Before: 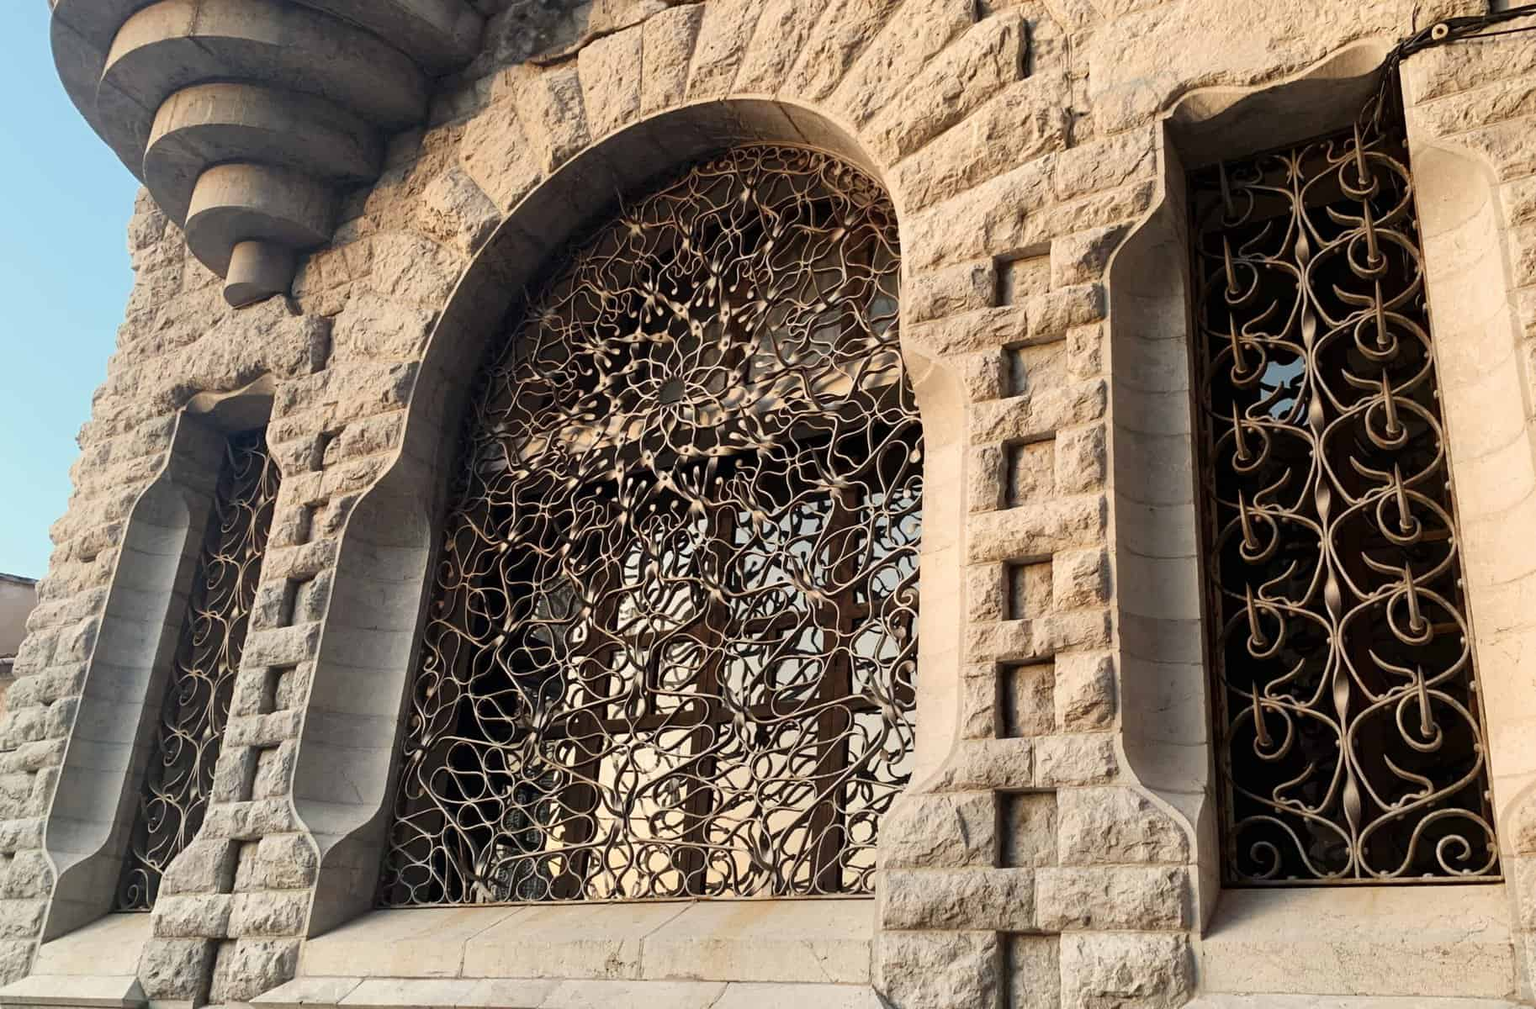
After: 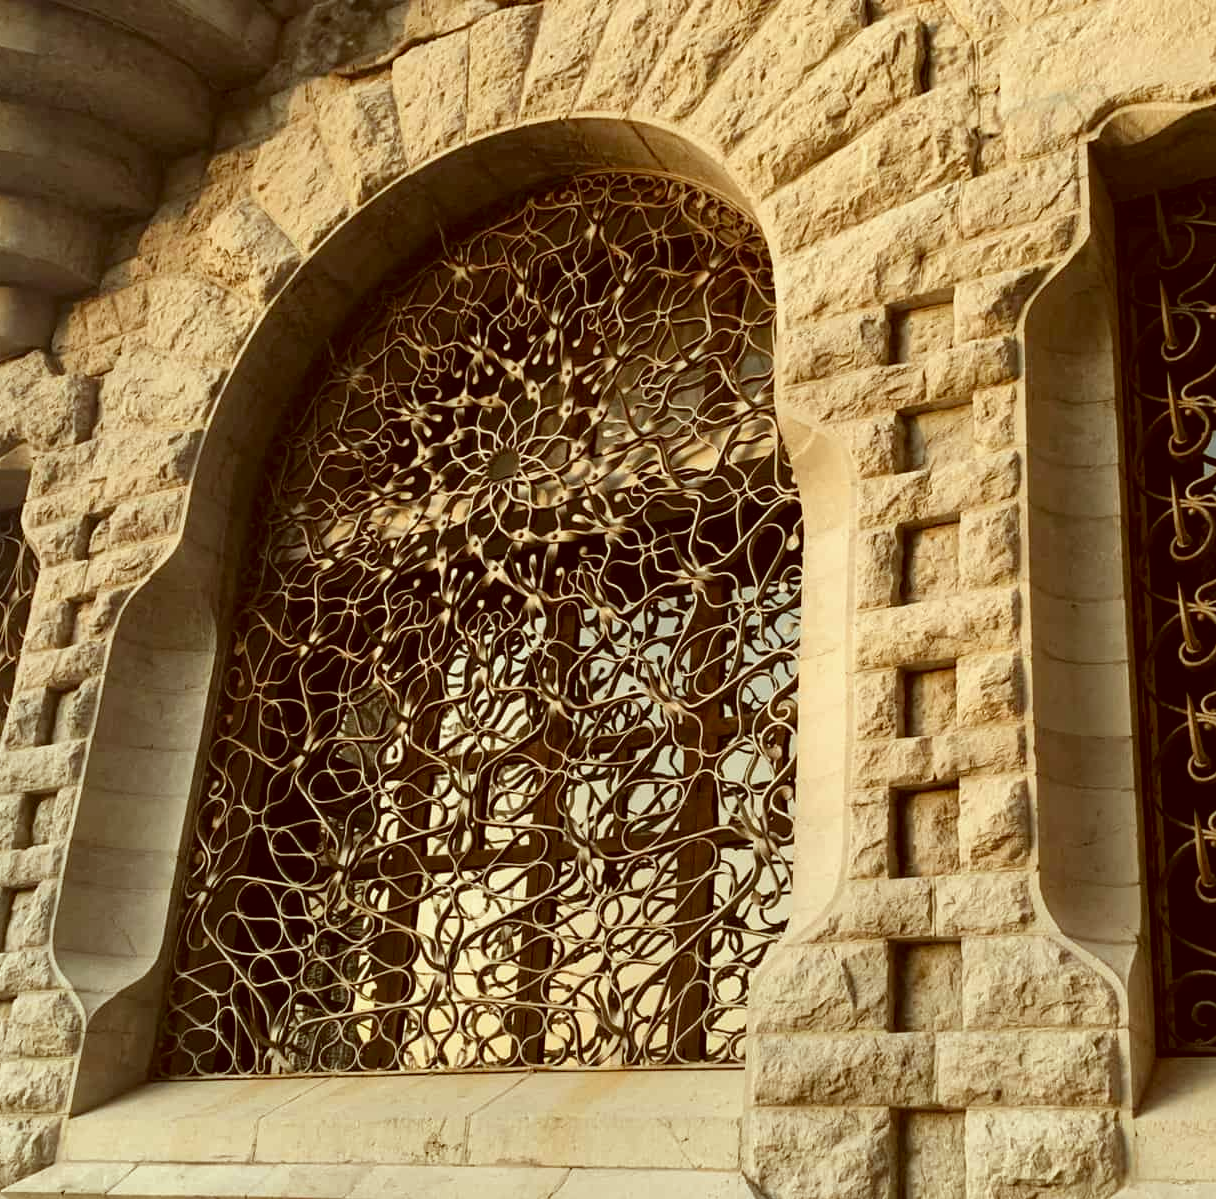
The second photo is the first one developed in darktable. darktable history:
color correction: highlights a* -6.04, highlights b* 9.22, shadows a* 10.59, shadows b* 24.07
crop and rotate: left 16.193%, right 17.162%
exposure: exposure -0.01 EV, compensate highlight preservation false
